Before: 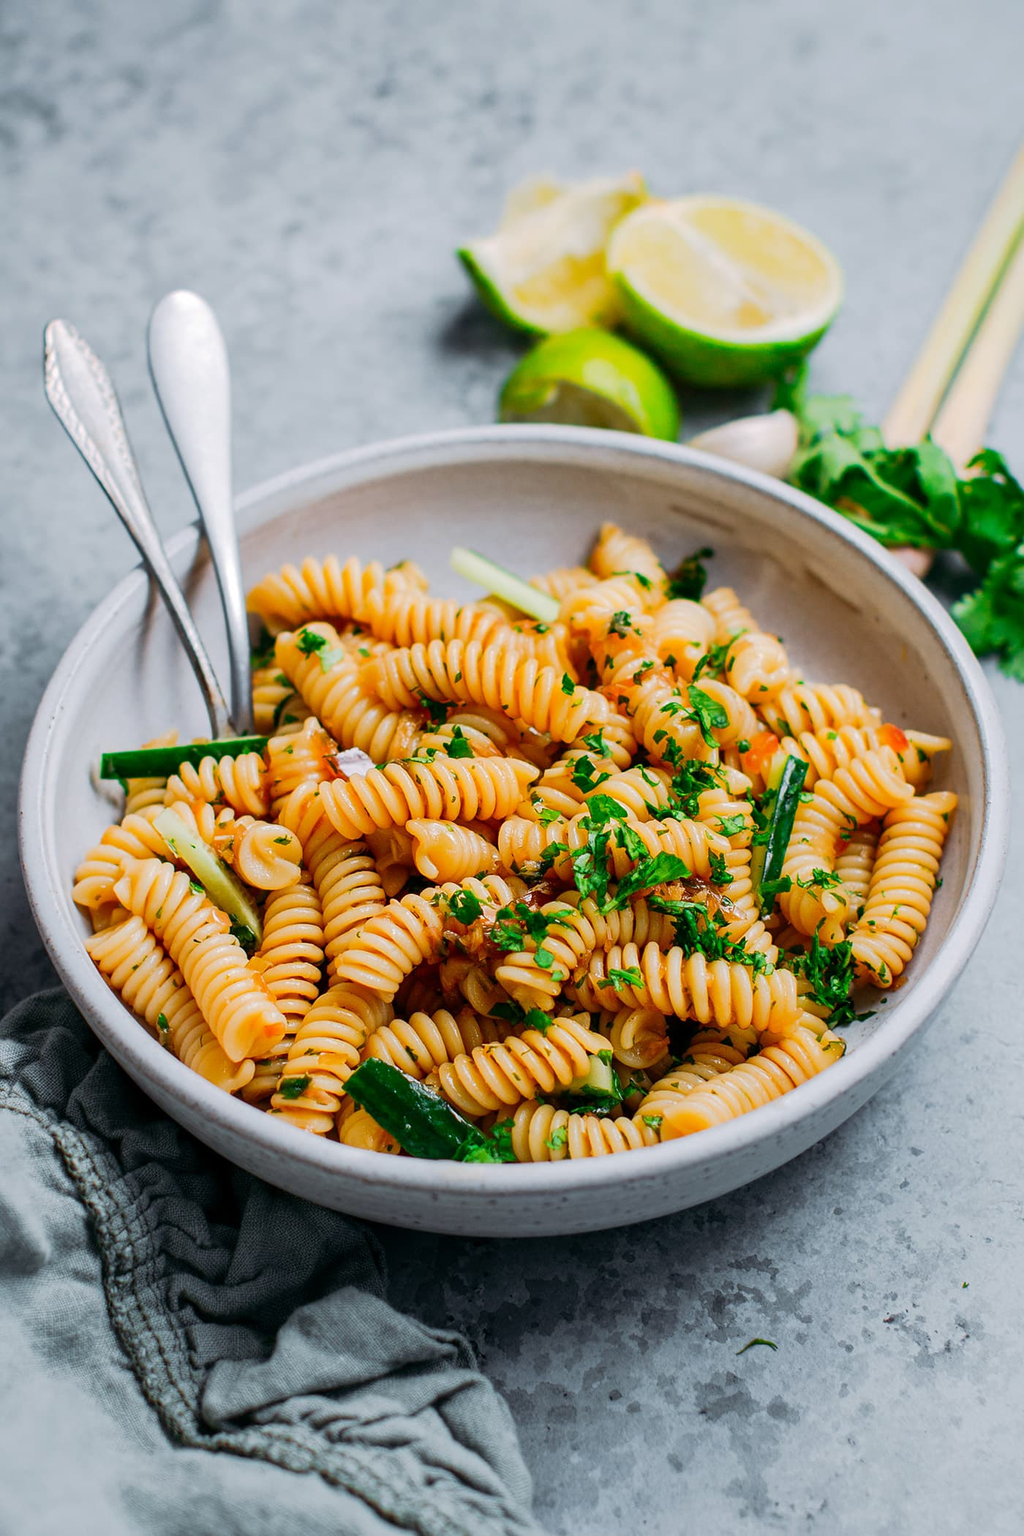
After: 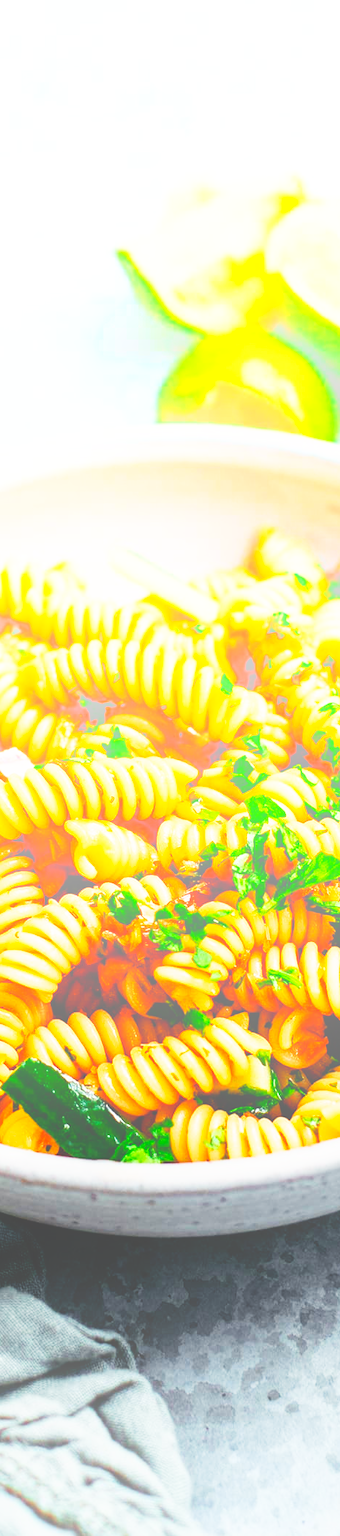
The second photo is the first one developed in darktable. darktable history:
bloom: size 40%
crop: left 33.36%, right 33.36%
color calibration: x 0.334, y 0.349, temperature 5426 K
base curve: curves: ch0 [(0, 0) (0.007, 0.004) (0.027, 0.03) (0.046, 0.07) (0.207, 0.54) (0.442, 0.872) (0.673, 0.972) (1, 1)], preserve colors none
tone equalizer: on, module defaults
